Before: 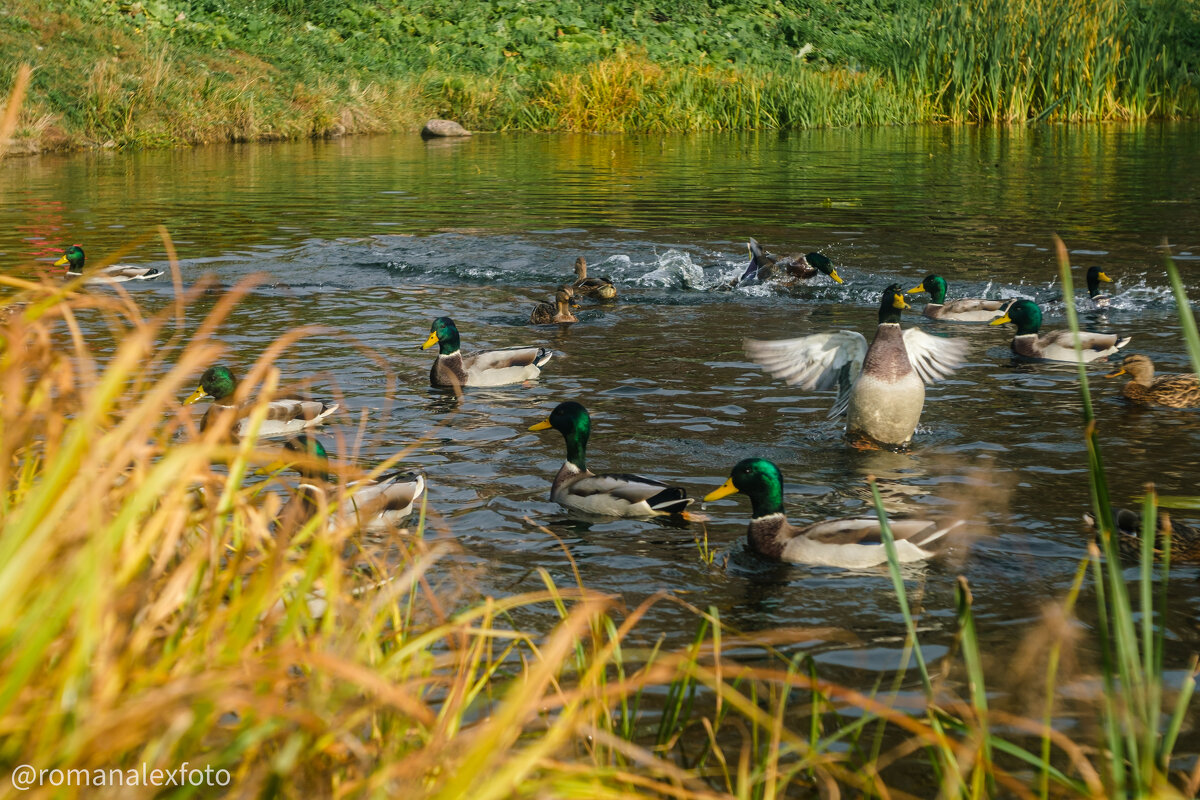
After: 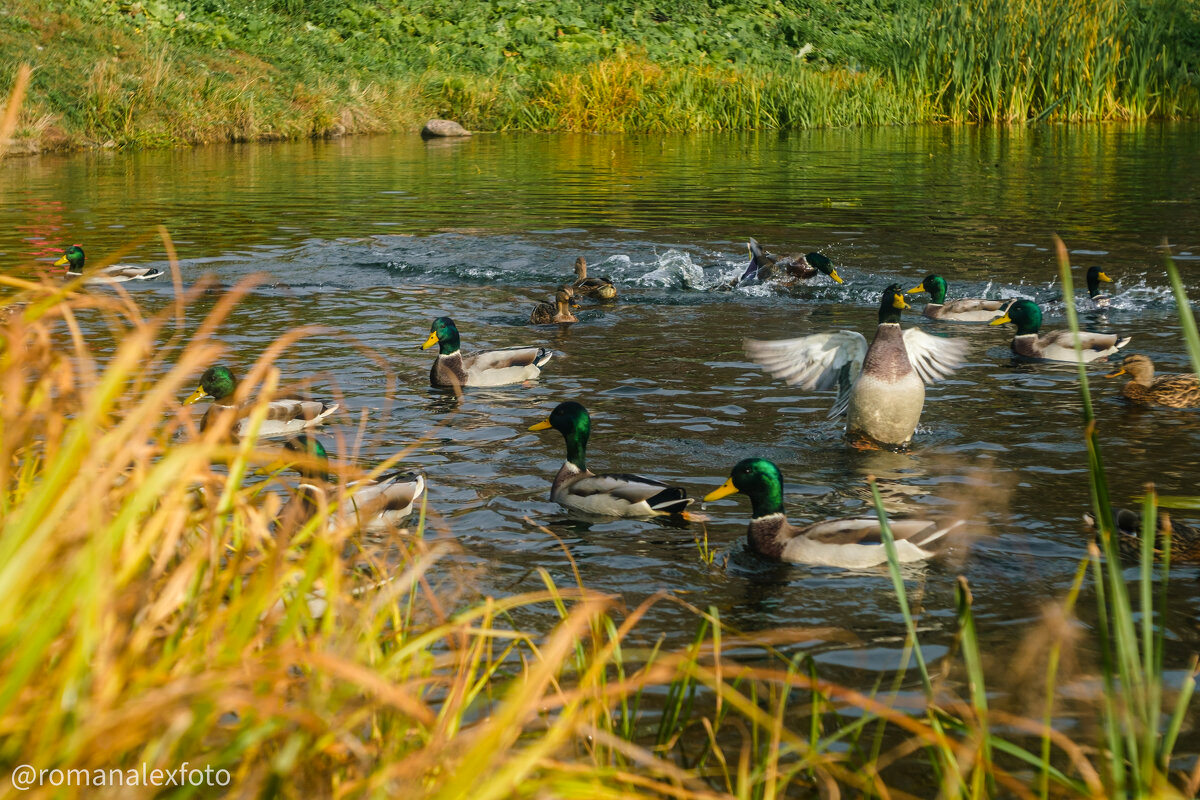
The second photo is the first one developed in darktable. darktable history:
color zones: curves: ch0 [(0, 0.5) (0.125, 0.4) (0.25, 0.5) (0.375, 0.4) (0.5, 0.4) (0.625, 0.35) (0.75, 0.35) (0.875, 0.5)]; ch1 [(0, 0.35) (0.125, 0.45) (0.25, 0.35) (0.375, 0.35) (0.5, 0.35) (0.625, 0.35) (0.75, 0.45) (0.875, 0.35)]; ch2 [(0, 0.6) (0.125, 0.5) (0.25, 0.5) (0.375, 0.6) (0.5, 0.6) (0.625, 0.5) (0.75, 0.5) (0.875, 0.5)], mix -129.91%
